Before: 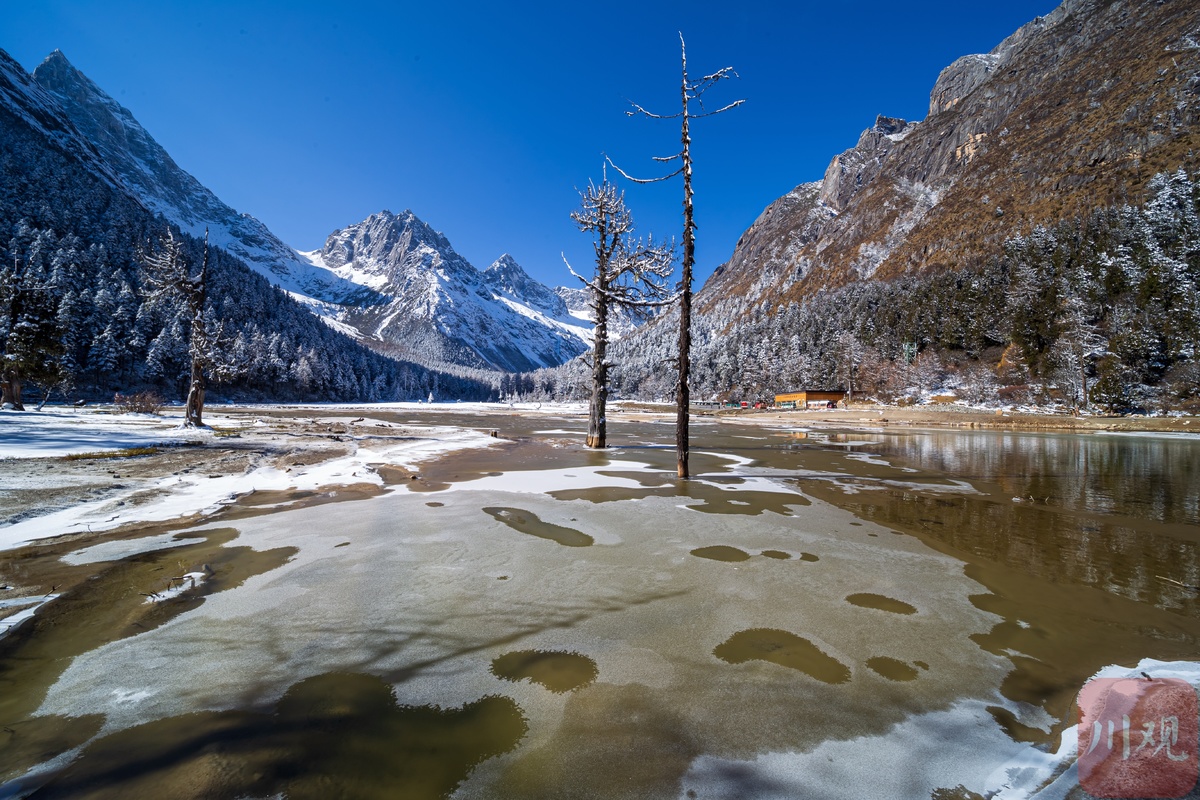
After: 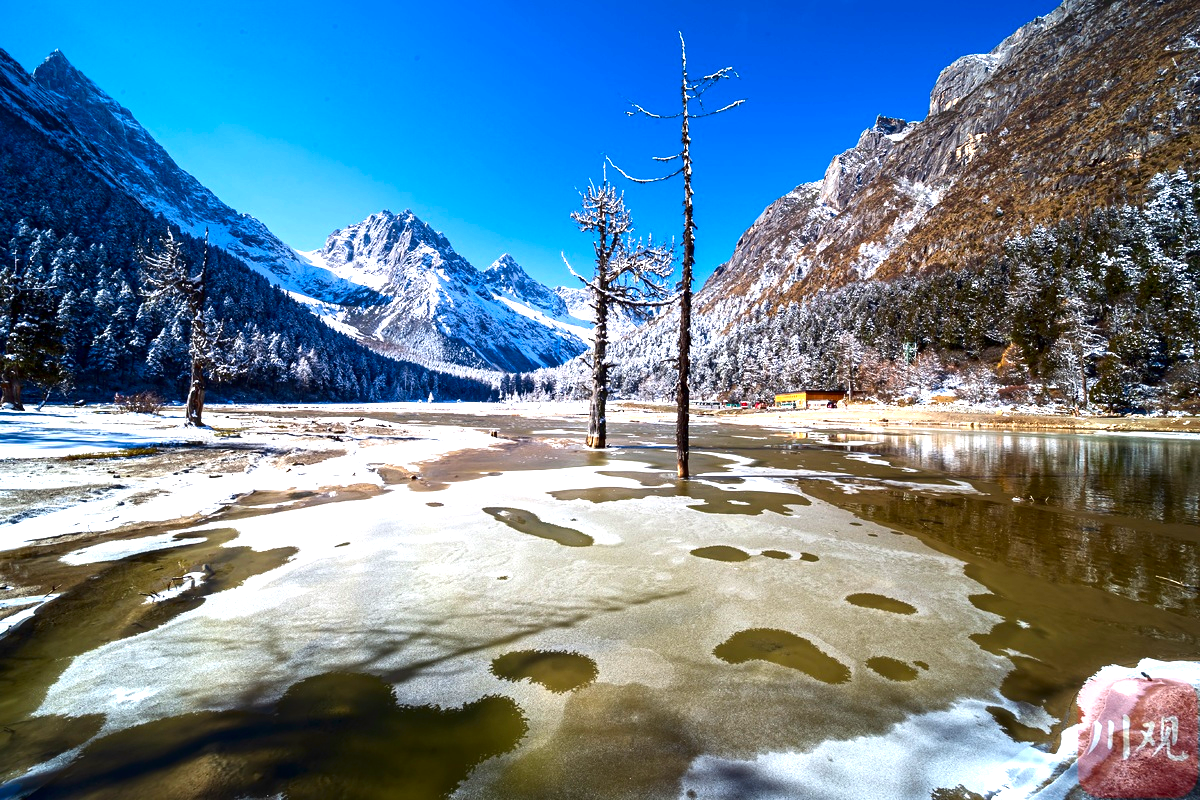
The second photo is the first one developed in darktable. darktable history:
contrast brightness saturation: contrast 0.13, brightness -0.24, saturation 0.14
exposure: black level correction 0, exposure 1.3 EV, compensate exposure bias true, compensate highlight preservation false
